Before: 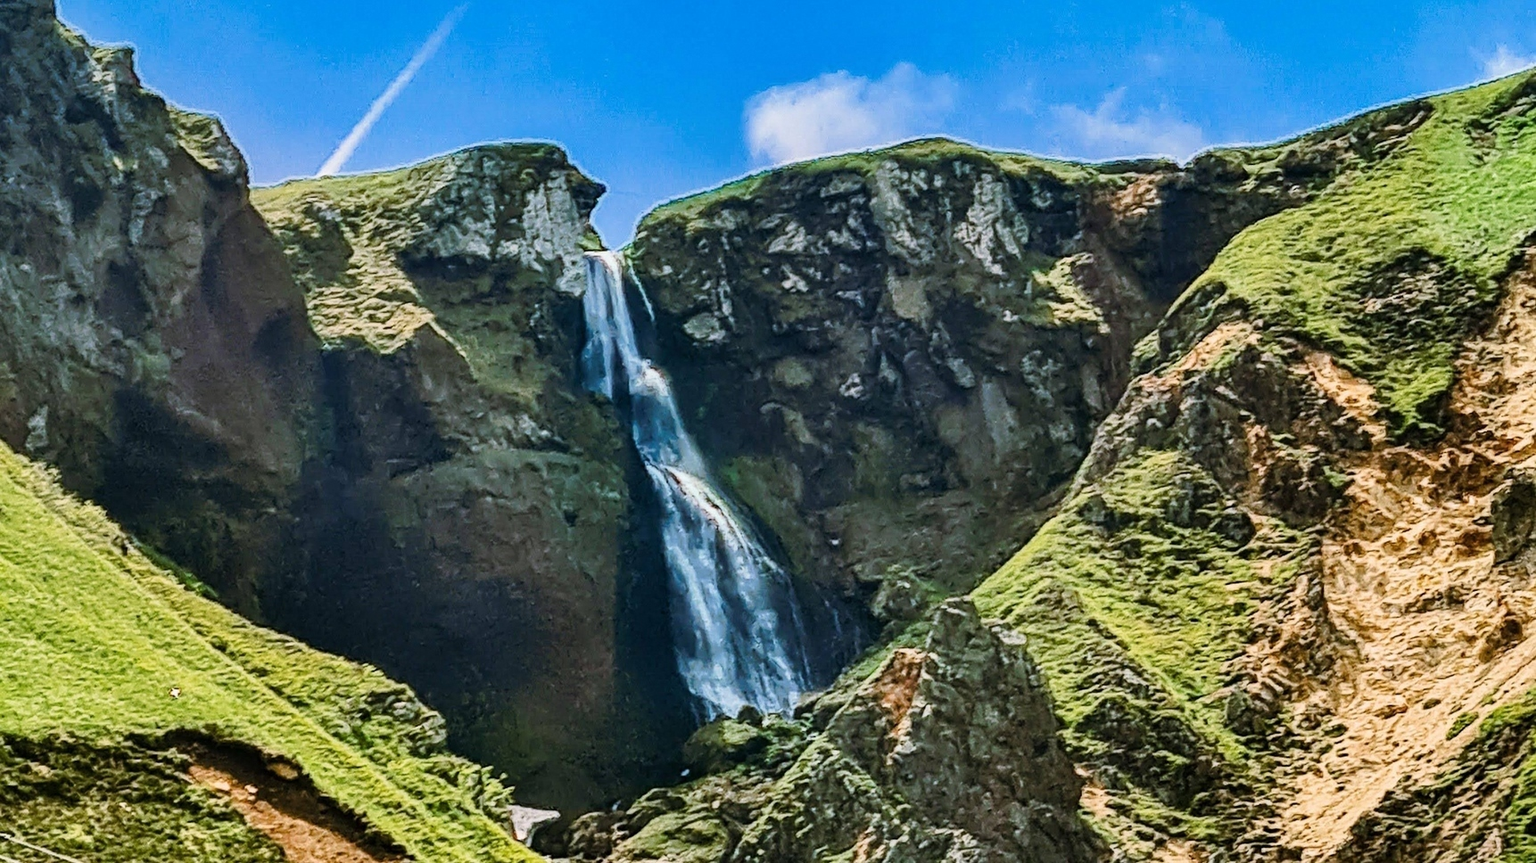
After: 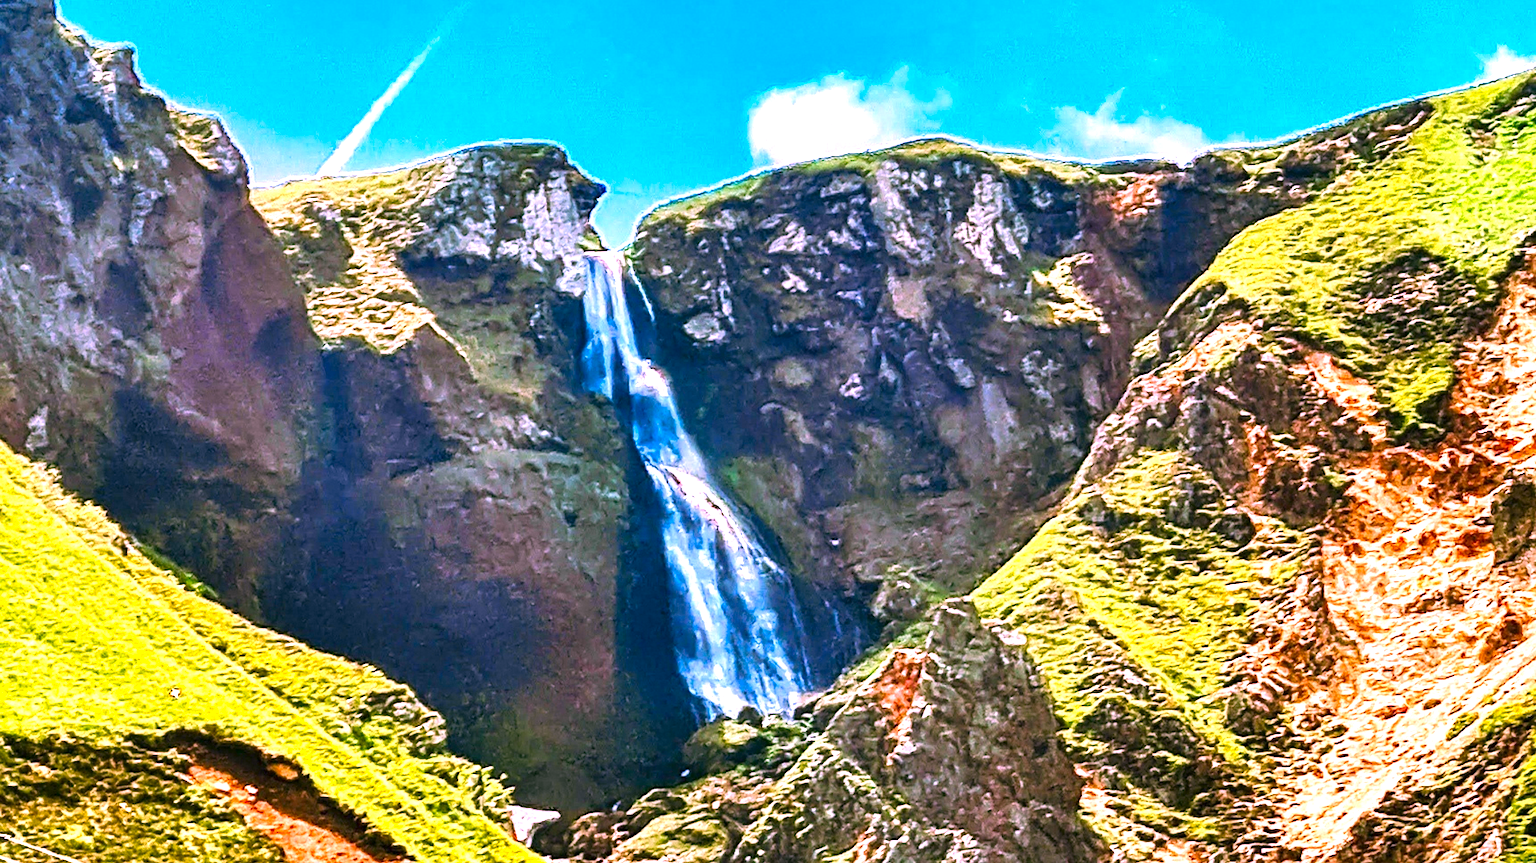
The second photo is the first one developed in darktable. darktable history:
tone equalizer: edges refinement/feathering 500, mask exposure compensation -1.57 EV, preserve details no
color correction: highlights a* 19.49, highlights b* -11.39, saturation 1.68
exposure: black level correction 0, exposure 1.2 EV, compensate highlight preservation false
